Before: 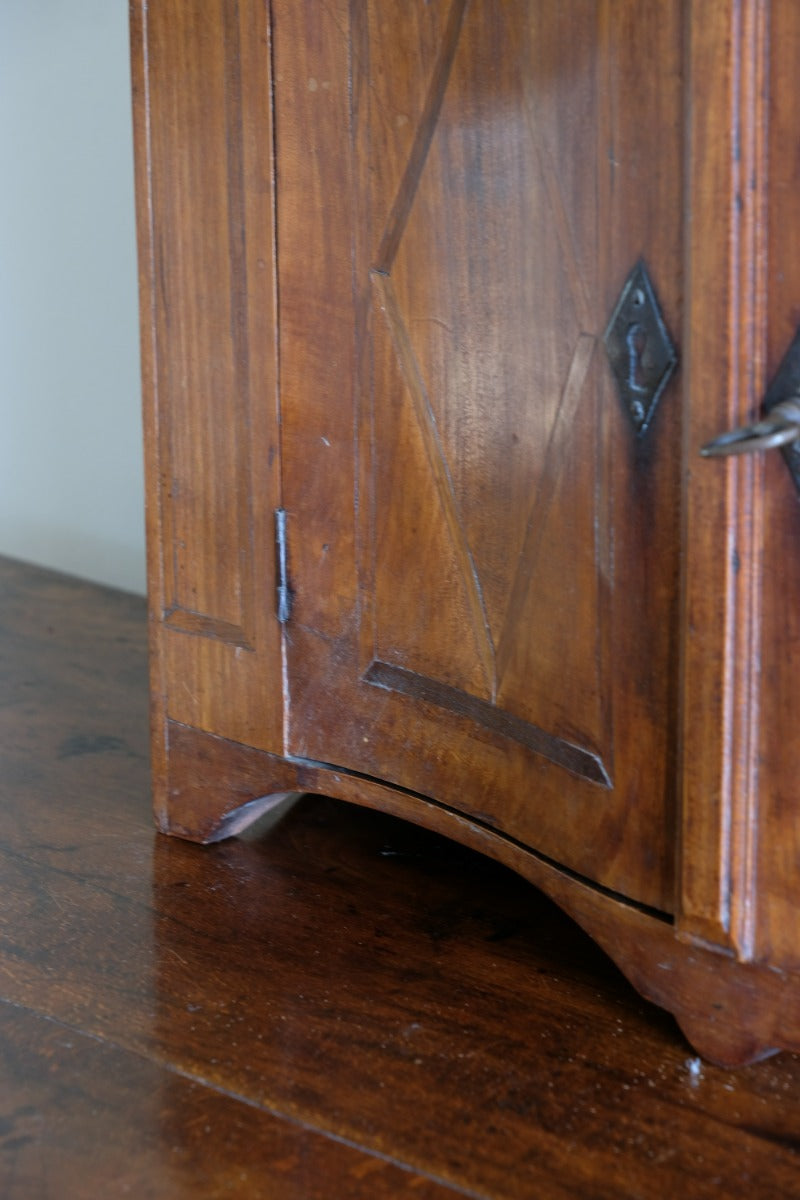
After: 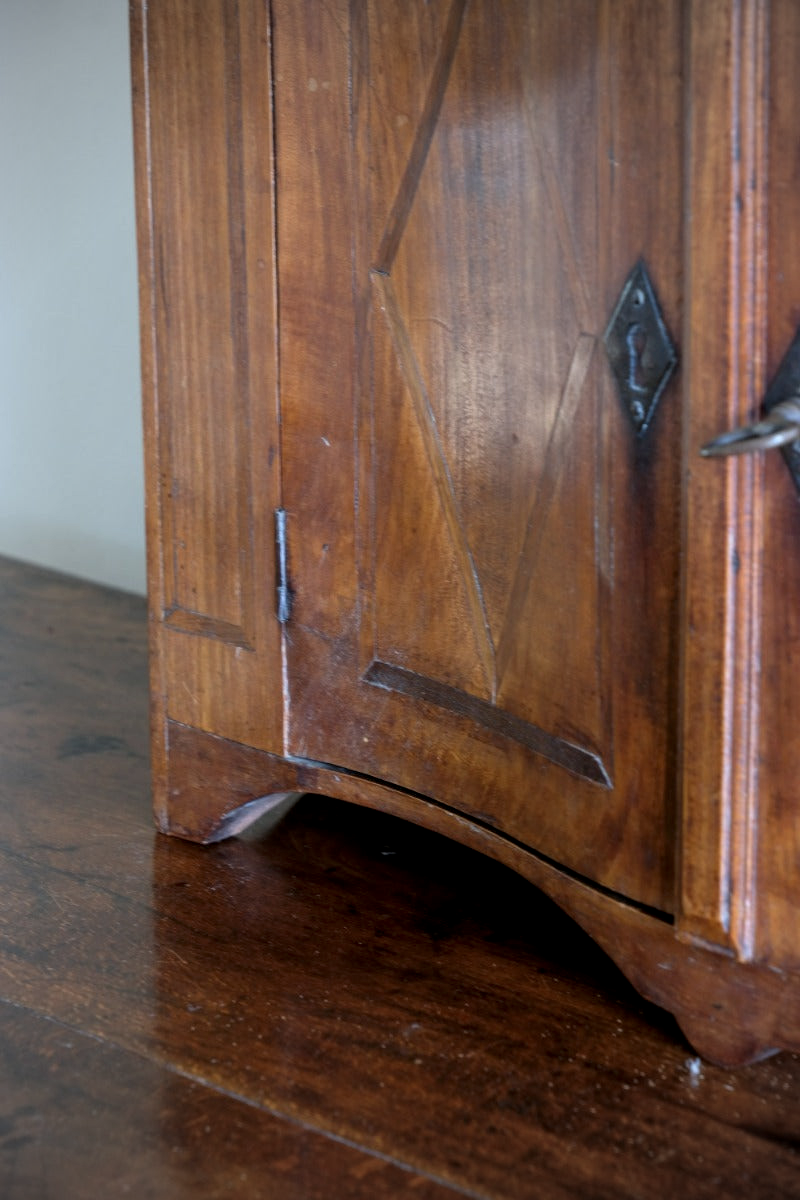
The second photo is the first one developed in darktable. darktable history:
vignetting: on, module defaults
exposure: compensate highlight preservation false
local contrast: on, module defaults
